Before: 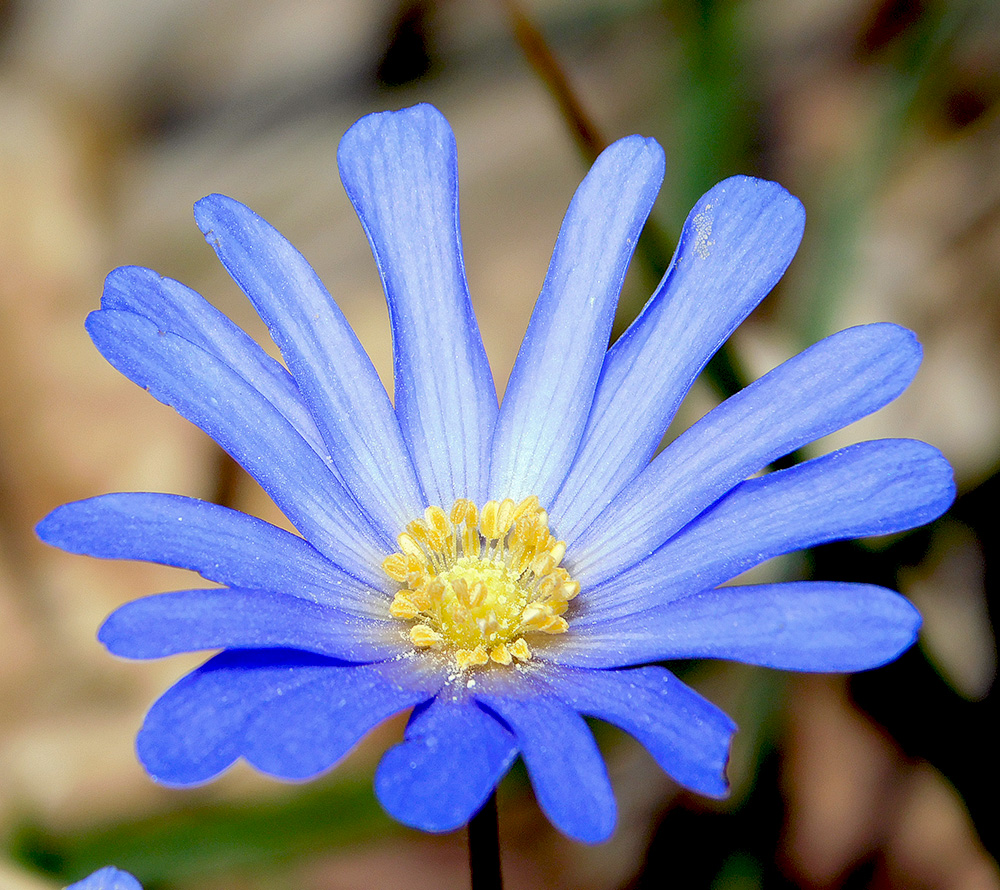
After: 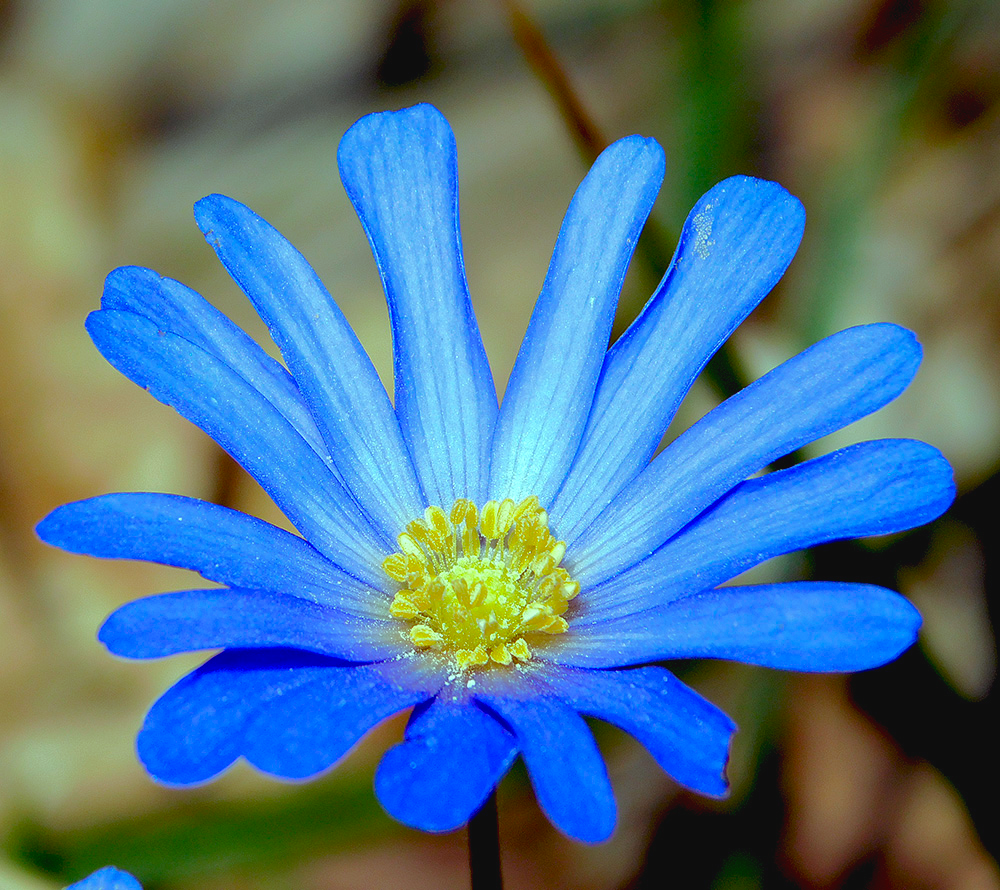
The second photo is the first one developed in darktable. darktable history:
color balance rgb: highlights gain › chroma 4.106%, highlights gain › hue 203.41°, global offset › luminance 0.475%, perceptual saturation grading › global saturation 25.93%
tone curve: curves: ch0 [(0, 0) (0.568, 0.517) (0.8, 0.717) (1, 1)], color space Lab, independent channels, preserve colors none
